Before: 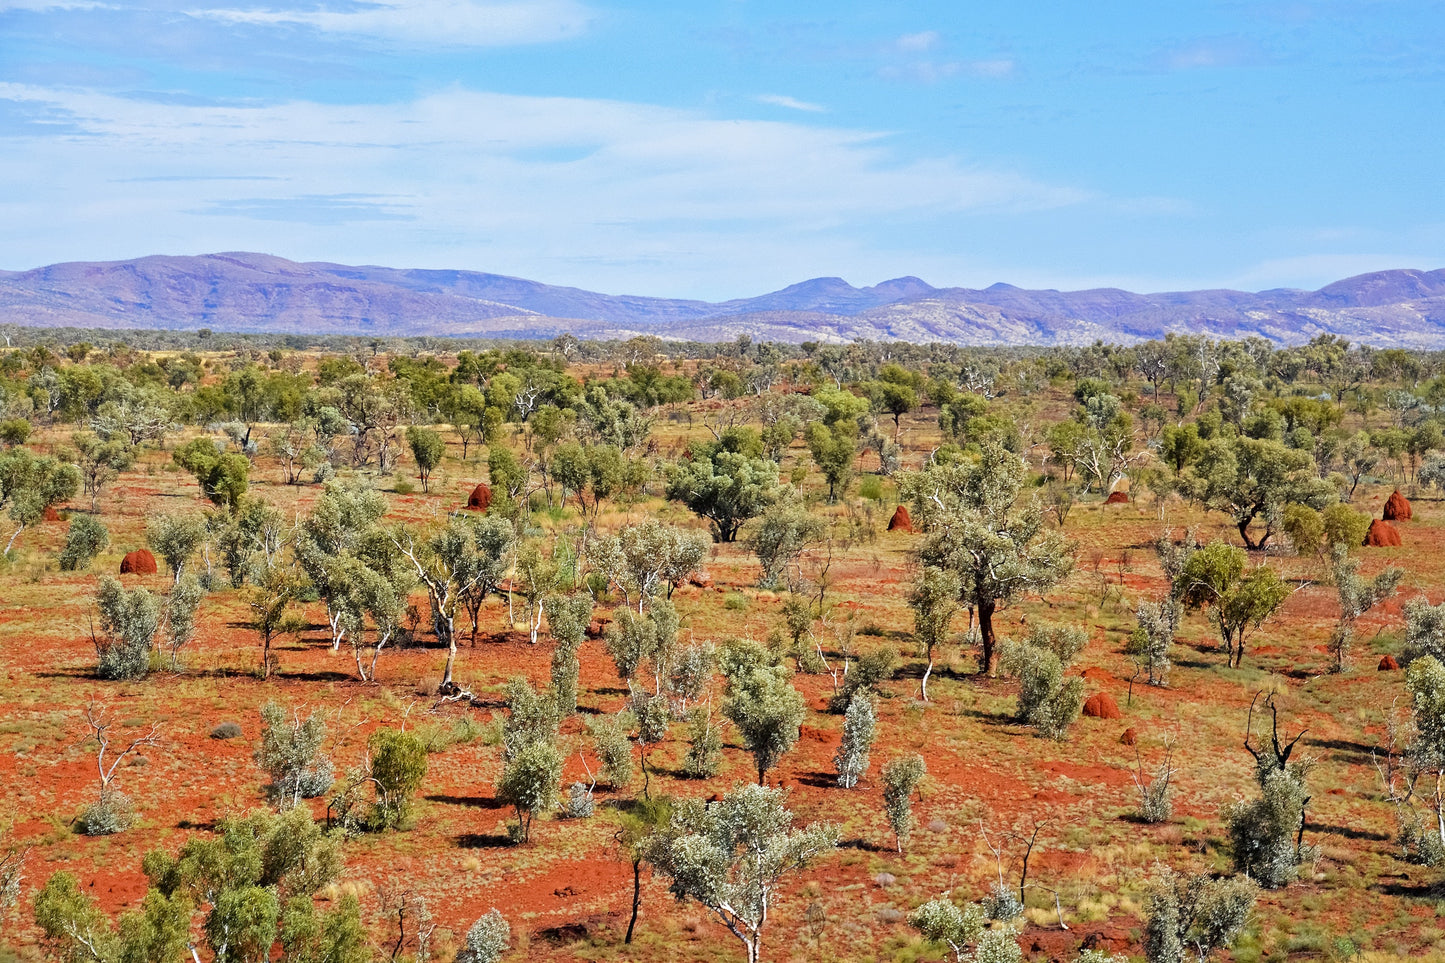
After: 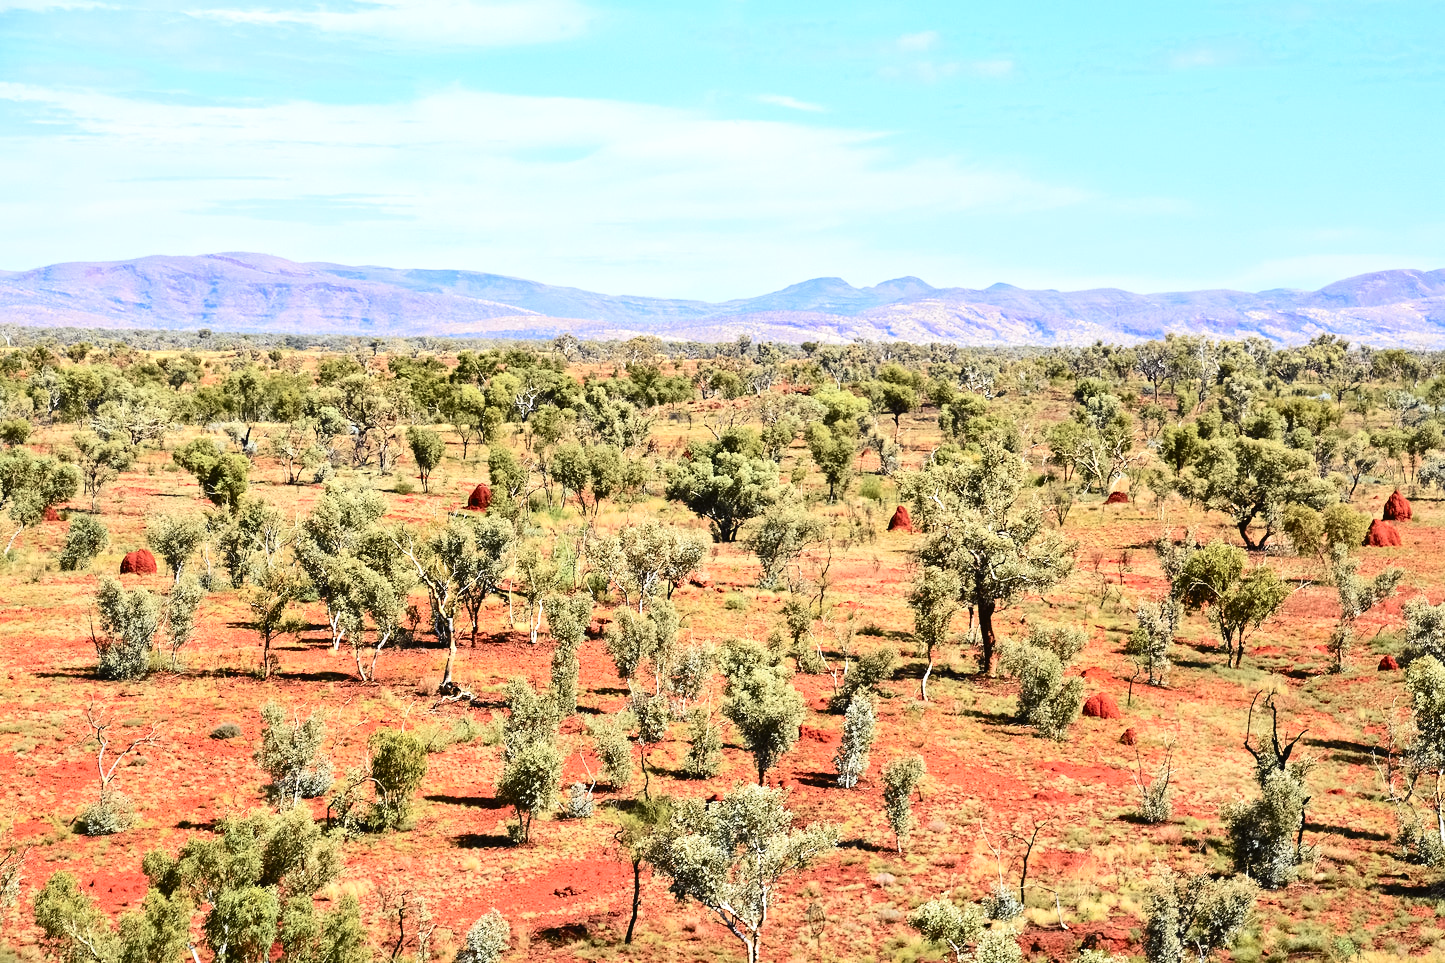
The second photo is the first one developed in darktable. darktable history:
tone curve: curves: ch0 [(0, 0.026) (0.184, 0.172) (0.391, 0.468) (0.446, 0.56) (0.605, 0.758) (0.831, 0.931) (0.992, 1)]; ch1 [(0, 0) (0.437, 0.447) (0.501, 0.502) (0.538, 0.539) (0.574, 0.589) (0.617, 0.64) (0.699, 0.749) (0.859, 0.919) (1, 1)]; ch2 [(0, 0) (0.33, 0.301) (0.421, 0.443) (0.447, 0.482) (0.499, 0.509) (0.538, 0.564) (0.585, 0.615) (0.664, 0.664) (1, 1)], color space Lab, independent channels, preserve colors none
tone equalizer: -8 EV -0.417 EV, -7 EV -0.389 EV, -6 EV -0.333 EV, -5 EV -0.222 EV, -3 EV 0.222 EV, -2 EV 0.333 EV, -1 EV 0.389 EV, +0 EV 0.417 EV, edges refinement/feathering 500, mask exposure compensation -1.57 EV, preserve details no
